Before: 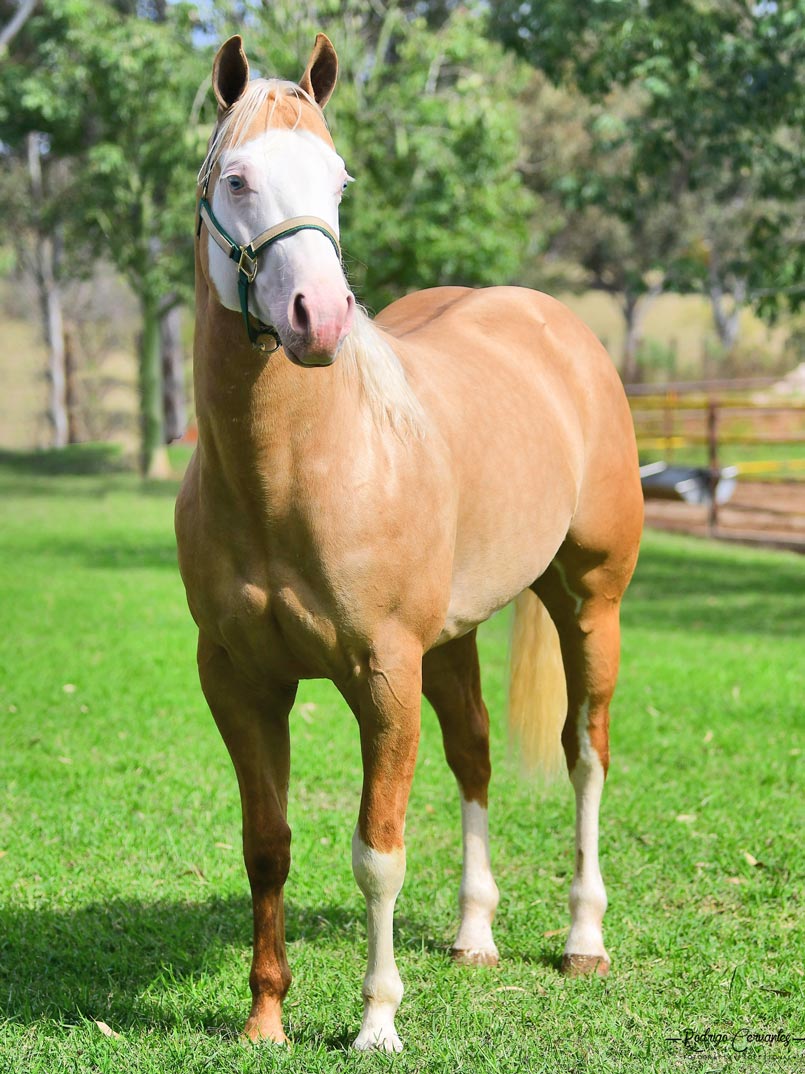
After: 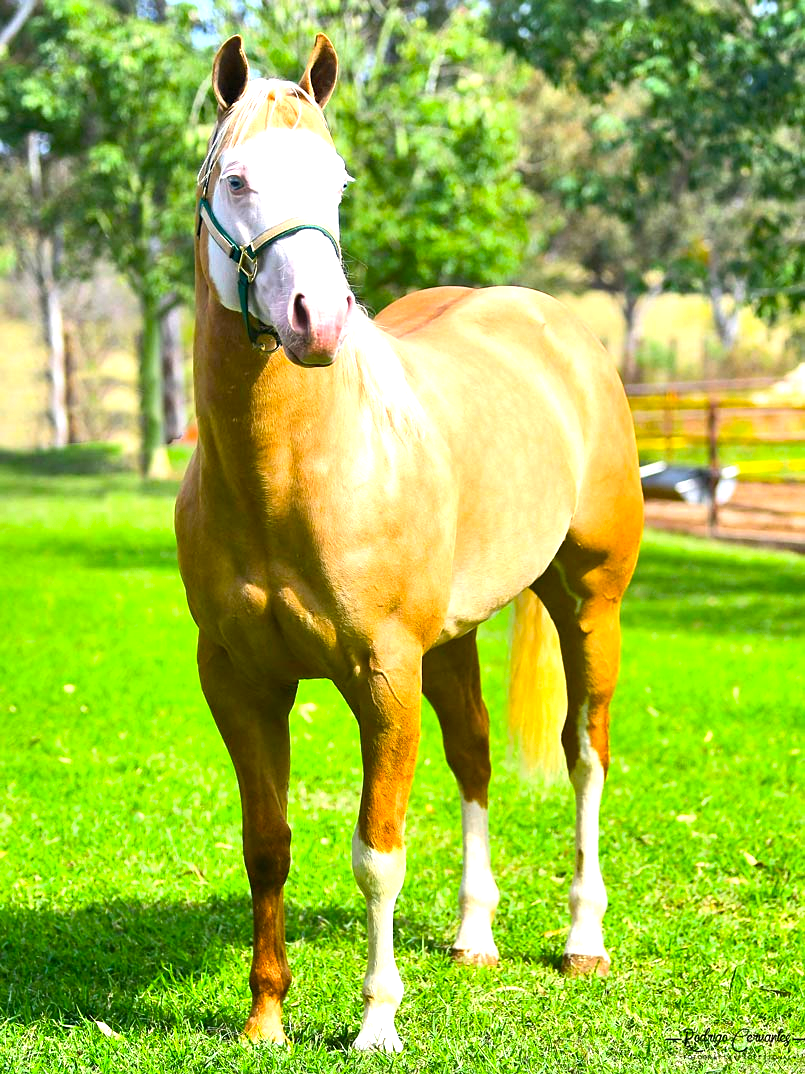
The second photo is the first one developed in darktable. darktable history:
sharpen: amount 0.217
exposure: black level correction 0.001, exposure 0.5 EV, compensate highlight preservation false
color balance rgb: perceptual saturation grading › global saturation 30.133%, perceptual brilliance grading › global brilliance 1.982%, perceptual brilliance grading › highlights 7.816%, perceptual brilliance grading › shadows -4.363%, global vibrance 25.366%
